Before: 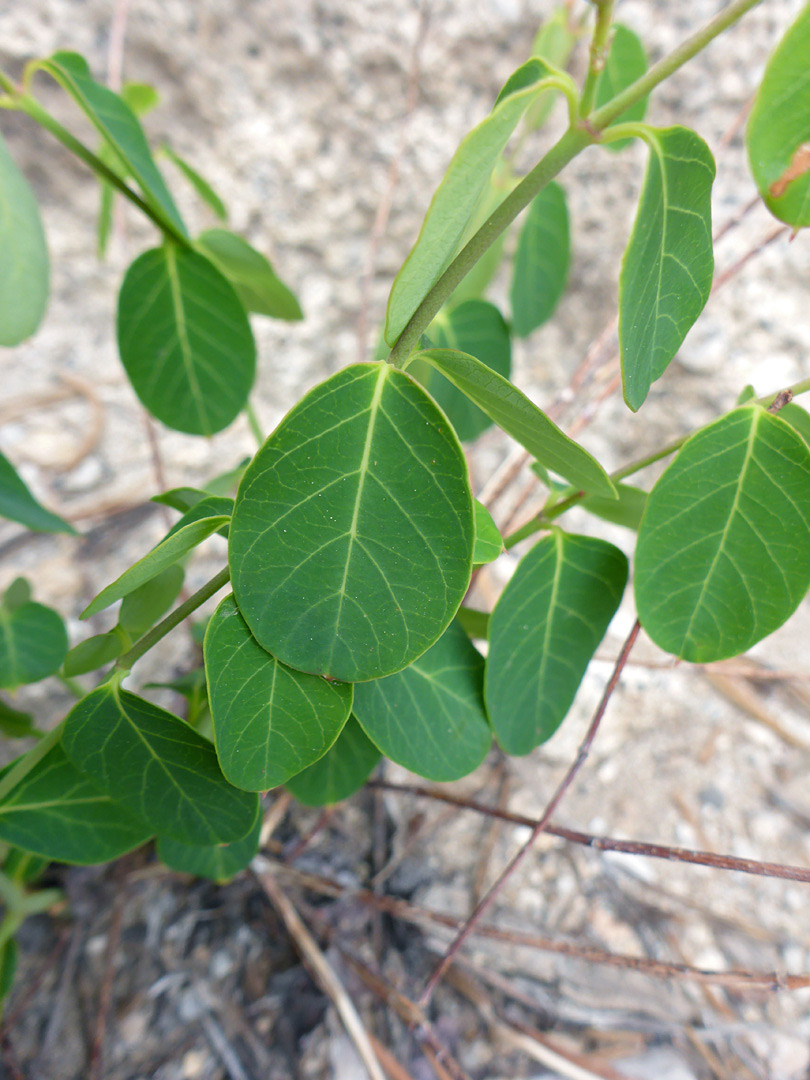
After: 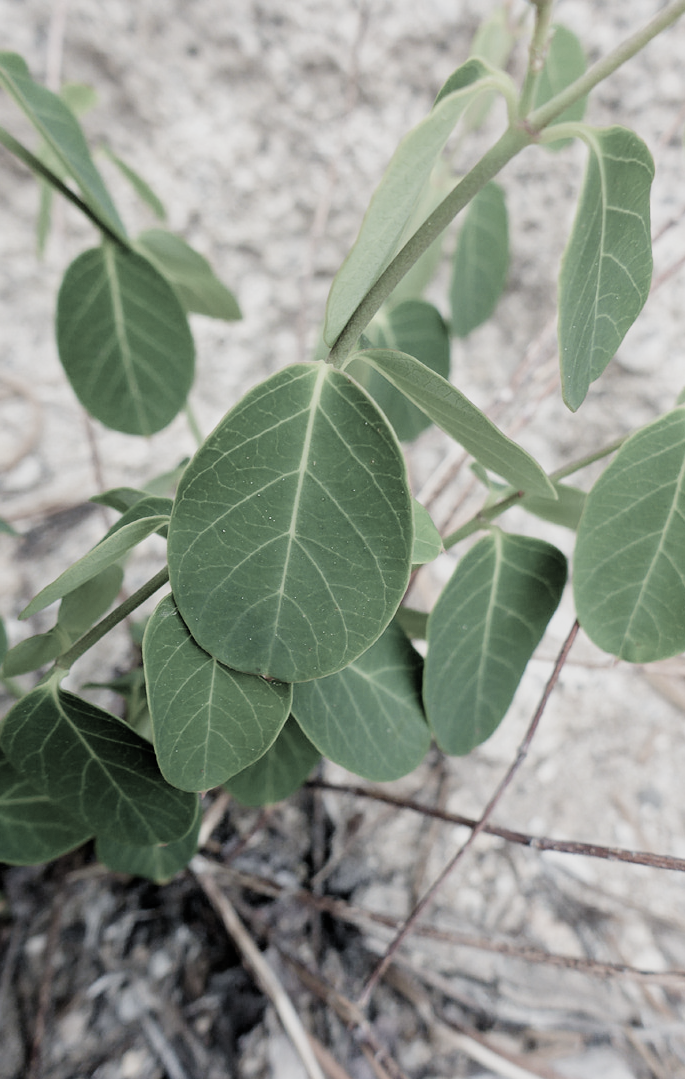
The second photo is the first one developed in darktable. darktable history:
crop: left 7.557%, right 7.809%
color balance rgb: global offset › luminance -0.888%, linear chroma grading › global chroma 8.909%, perceptual saturation grading › global saturation 20%, perceptual saturation grading › highlights -50.415%, perceptual saturation grading › shadows 31.12%
filmic rgb: black relative exposure -5.14 EV, white relative exposure 3.95 EV, hardness 2.89, contrast 1.298, highlights saturation mix -30.3%, color science v4 (2020)
